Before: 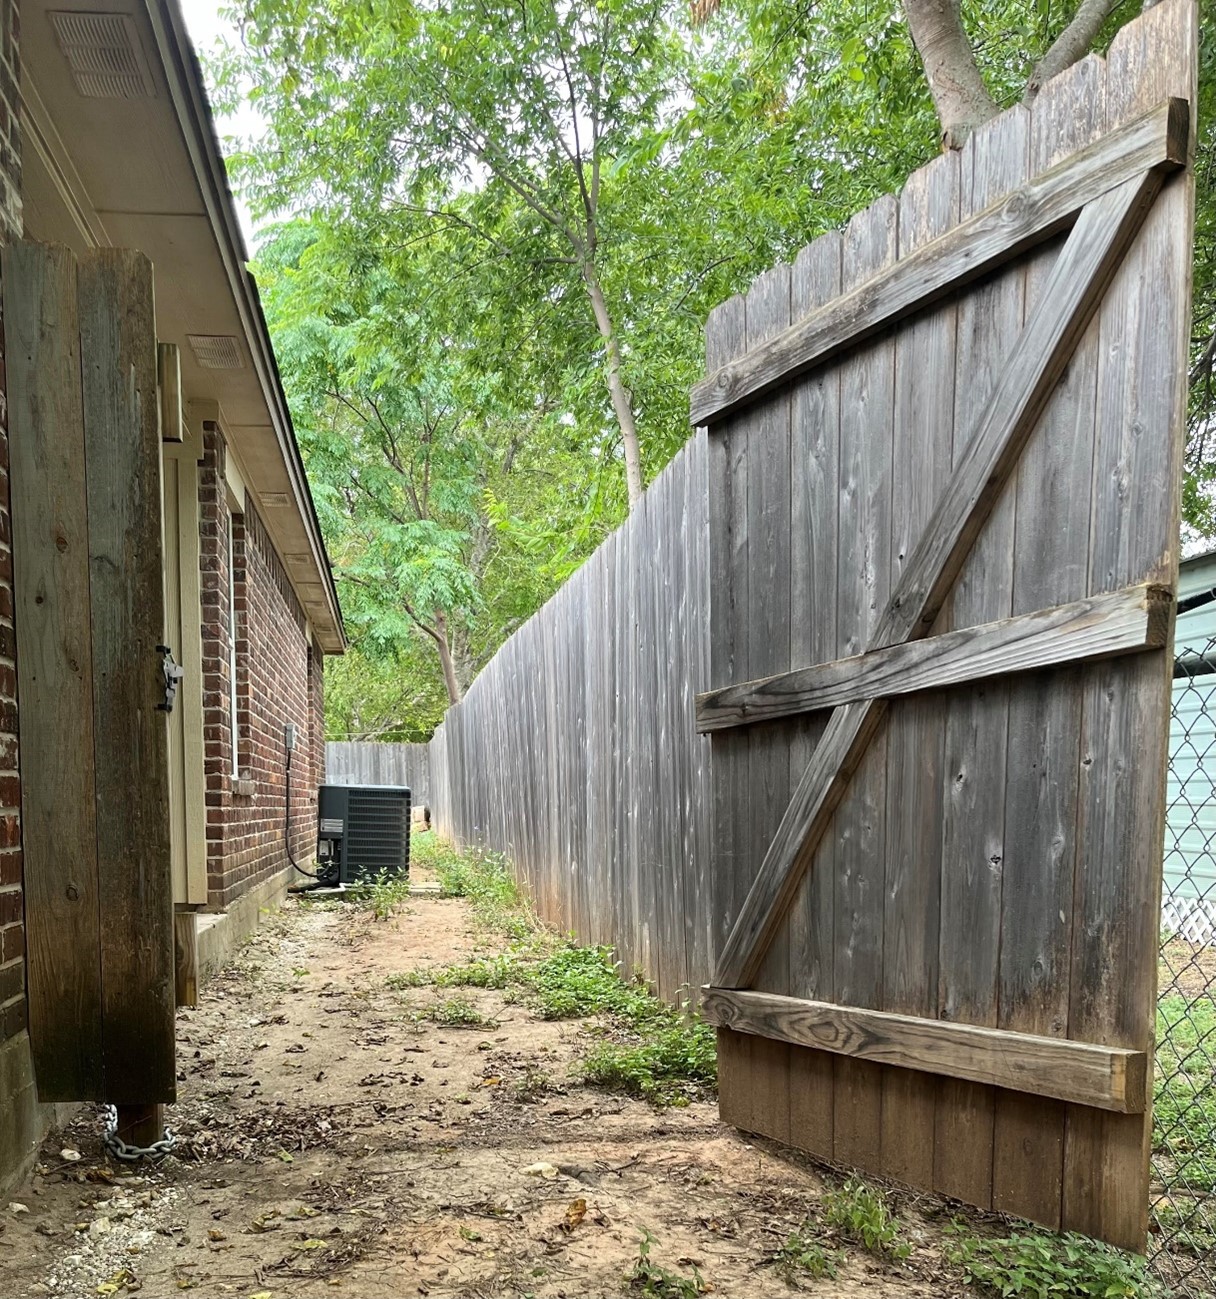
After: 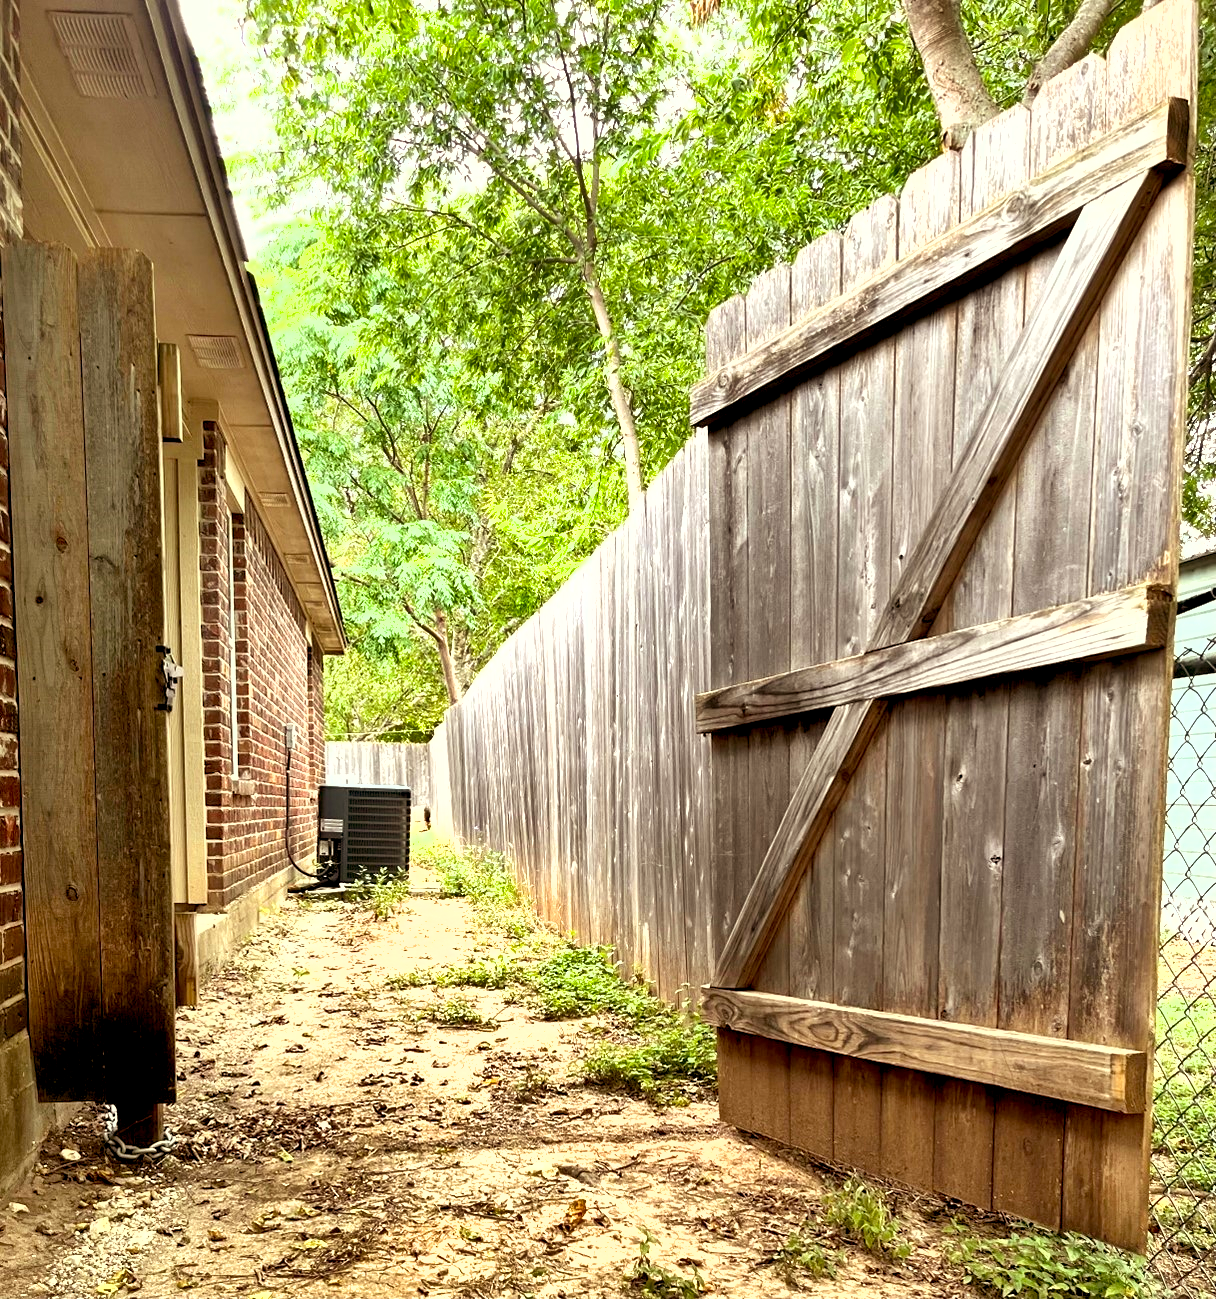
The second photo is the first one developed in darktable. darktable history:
shadows and highlights: low approximation 0.01, soften with gaussian
rgb levels: mode RGB, independent channels, levels [[0, 0.5, 1], [0, 0.521, 1], [0, 0.536, 1]]
white balance: red 1.045, blue 0.932
exposure: black level correction 0.008, exposure 0.979 EV, compensate highlight preservation false
